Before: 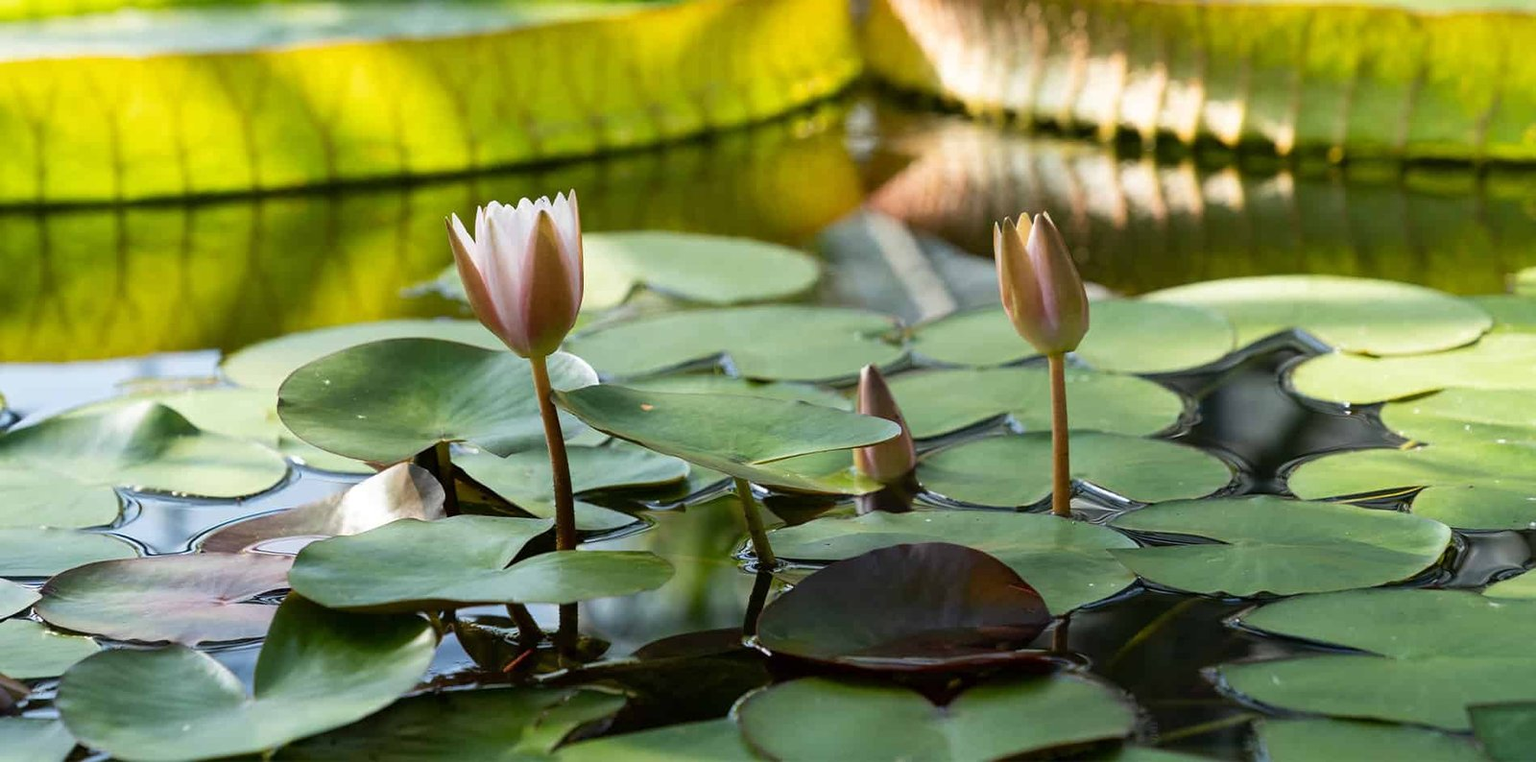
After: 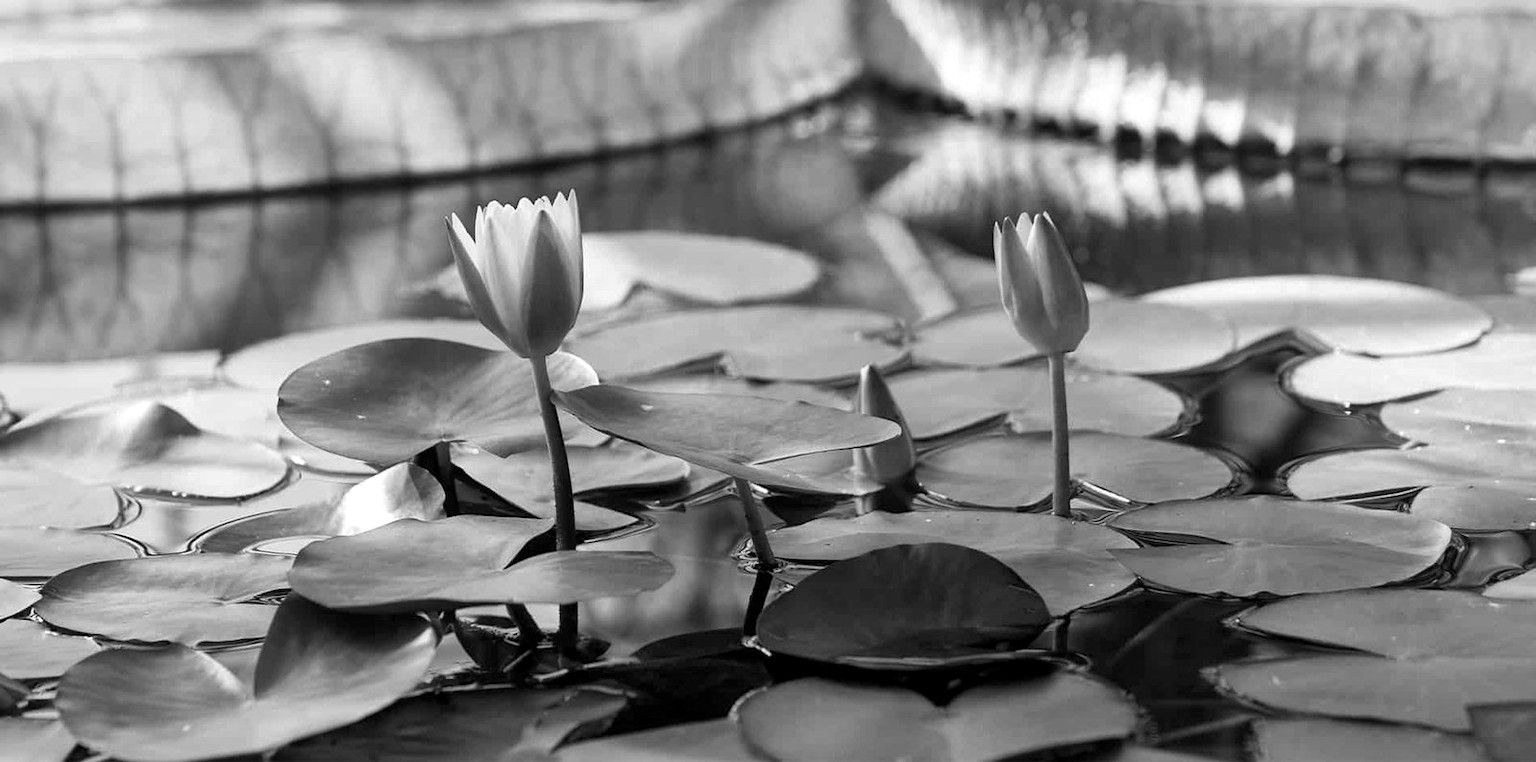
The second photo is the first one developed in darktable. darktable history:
local contrast: mode bilateral grid, contrast 20, coarseness 50, detail 132%, midtone range 0.2
monochrome: on, module defaults
